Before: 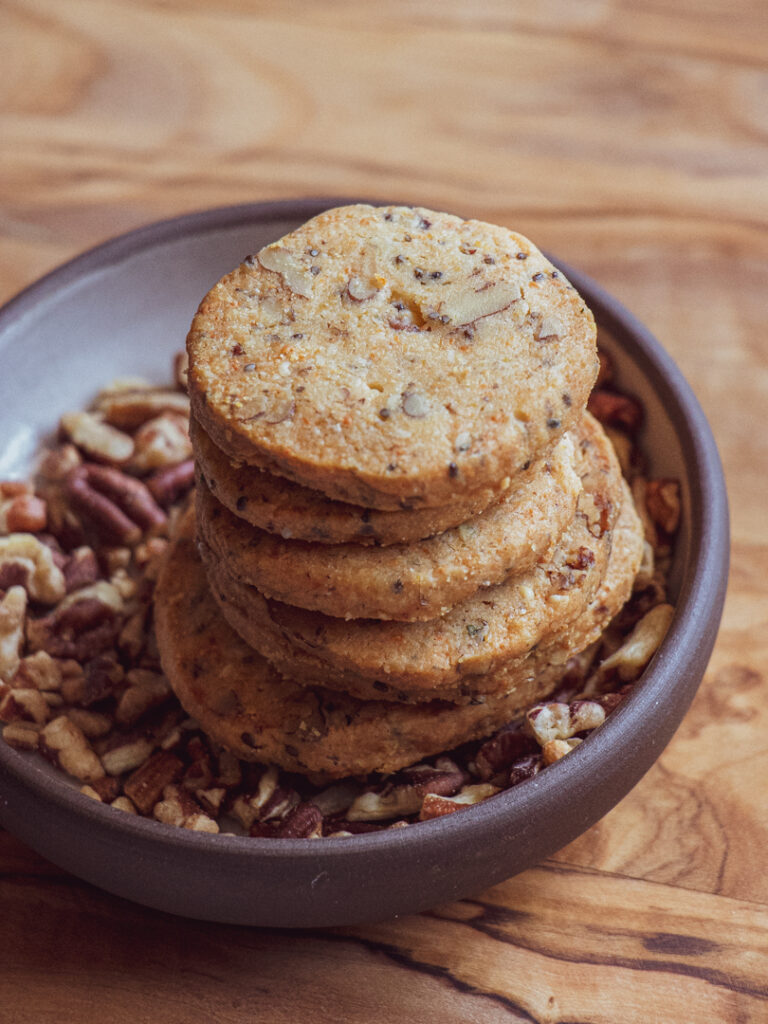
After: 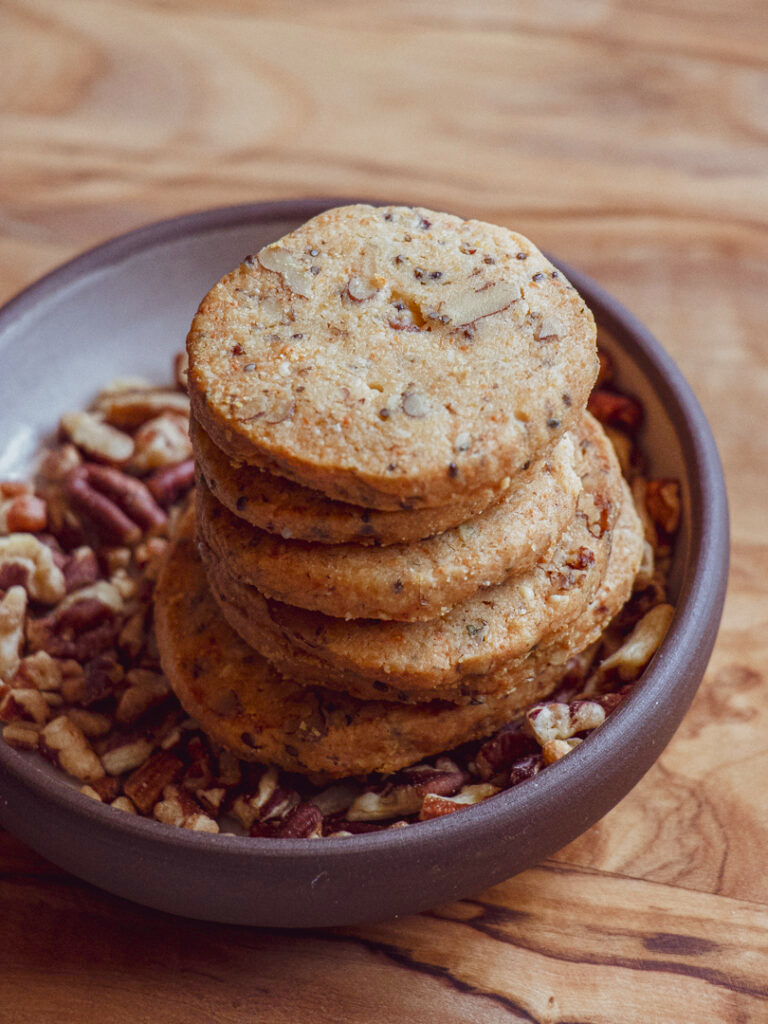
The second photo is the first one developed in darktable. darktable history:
color balance rgb: perceptual saturation grading › global saturation 20%, perceptual saturation grading › highlights -49.557%, perceptual saturation grading › shadows 23.948%
